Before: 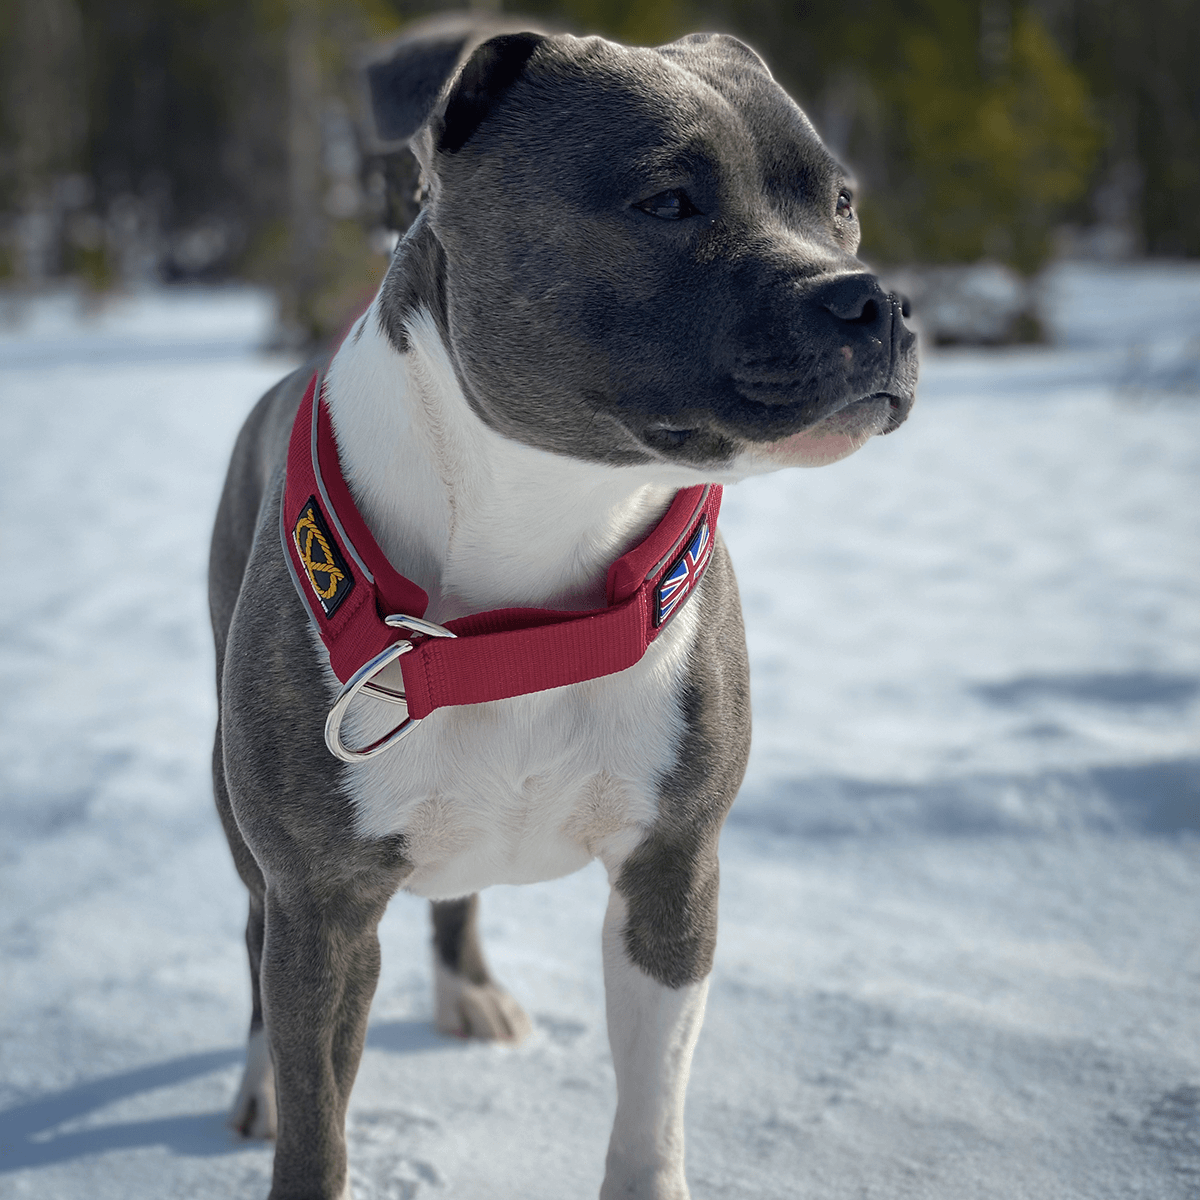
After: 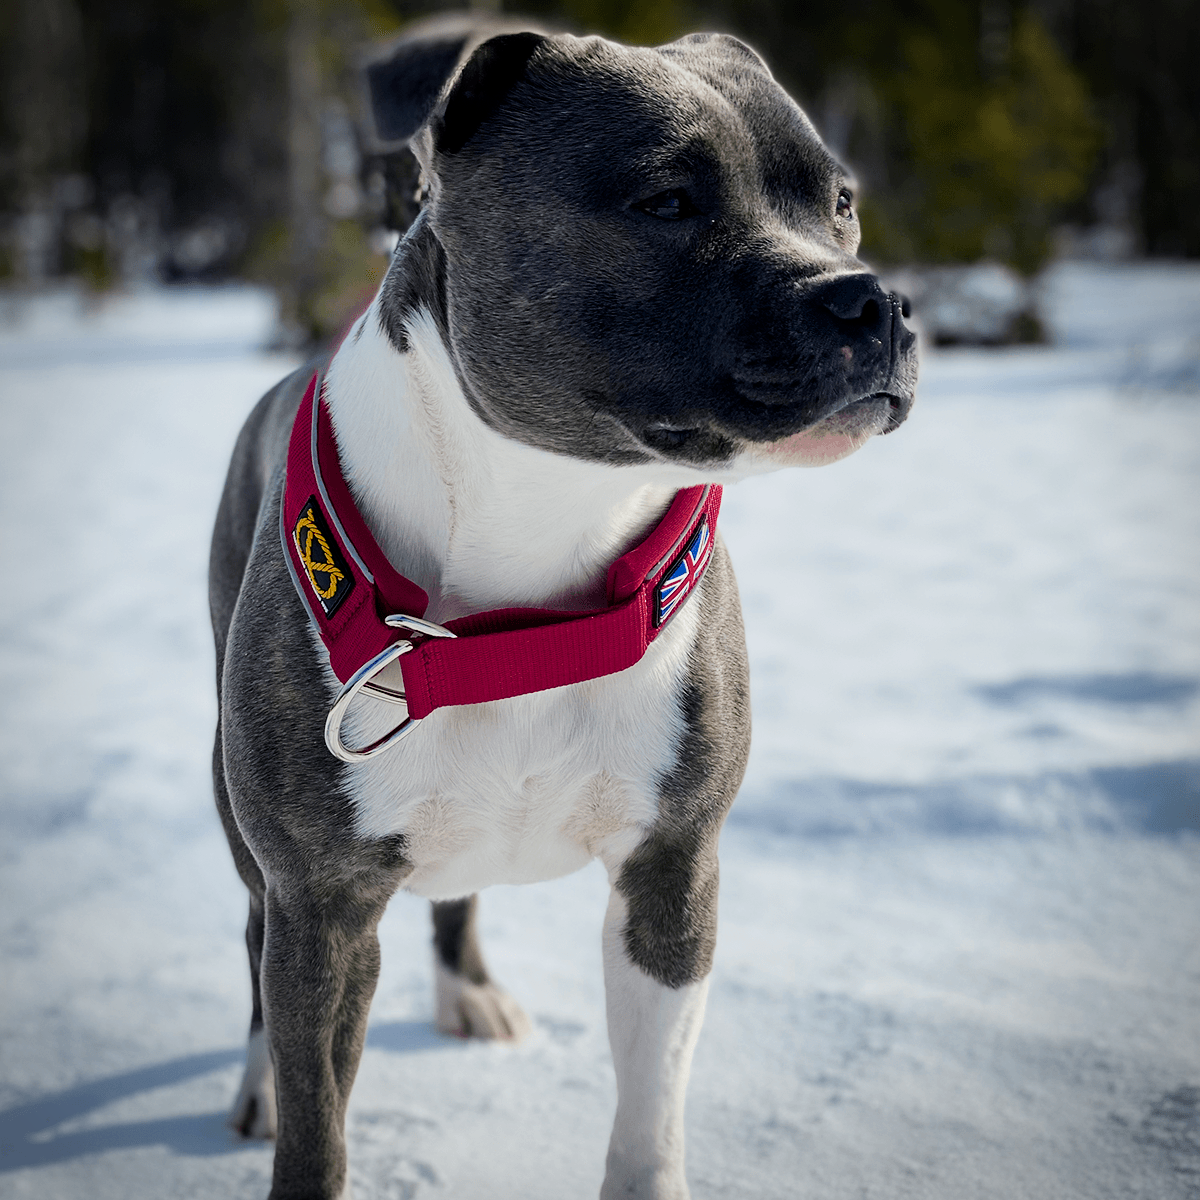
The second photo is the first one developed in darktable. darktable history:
filmic rgb: middle gray luminance 28.75%, black relative exposure -10.33 EV, white relative exposure 5.49 EV, threshold 3.04 EV, target black luminance 0%, hardness 3.92, latitude 1.92%, contrast 1.12, highlights saturation mix 6.19%, shadows ↔ highlights balance 15.09%, enable highlight reconstruction true
color balance rgb: perceptual saturation grading › global saturation 20%, perceptual saturation grading › highlights -25.284%, perceptual saturation grading › shadows 49.343%, perceptual brilliance grading › global brilliance -4.522%, perceptual brilliance grading › highlights 24.733%, perceptual brilliance grading › mid-tones 7.33%, perceptual brilliance grading › shadows -4.608%
vignetting: brightness -0.416, saturation -0.294, automatic ratio true
